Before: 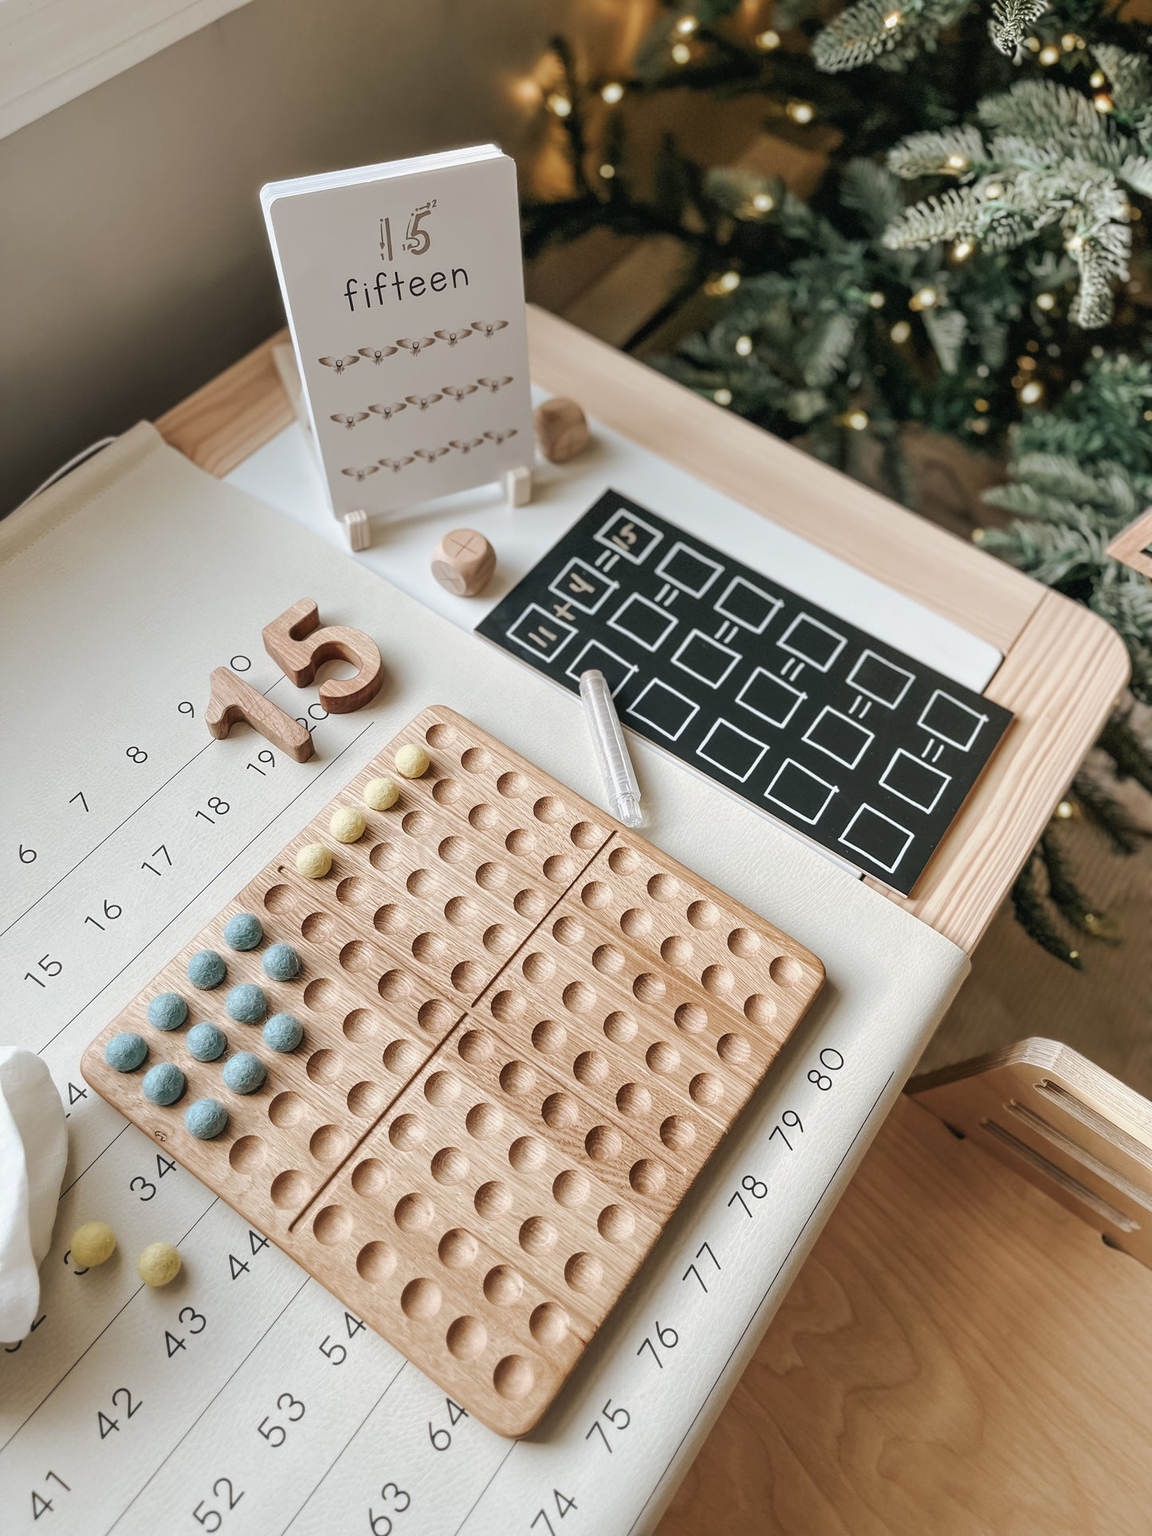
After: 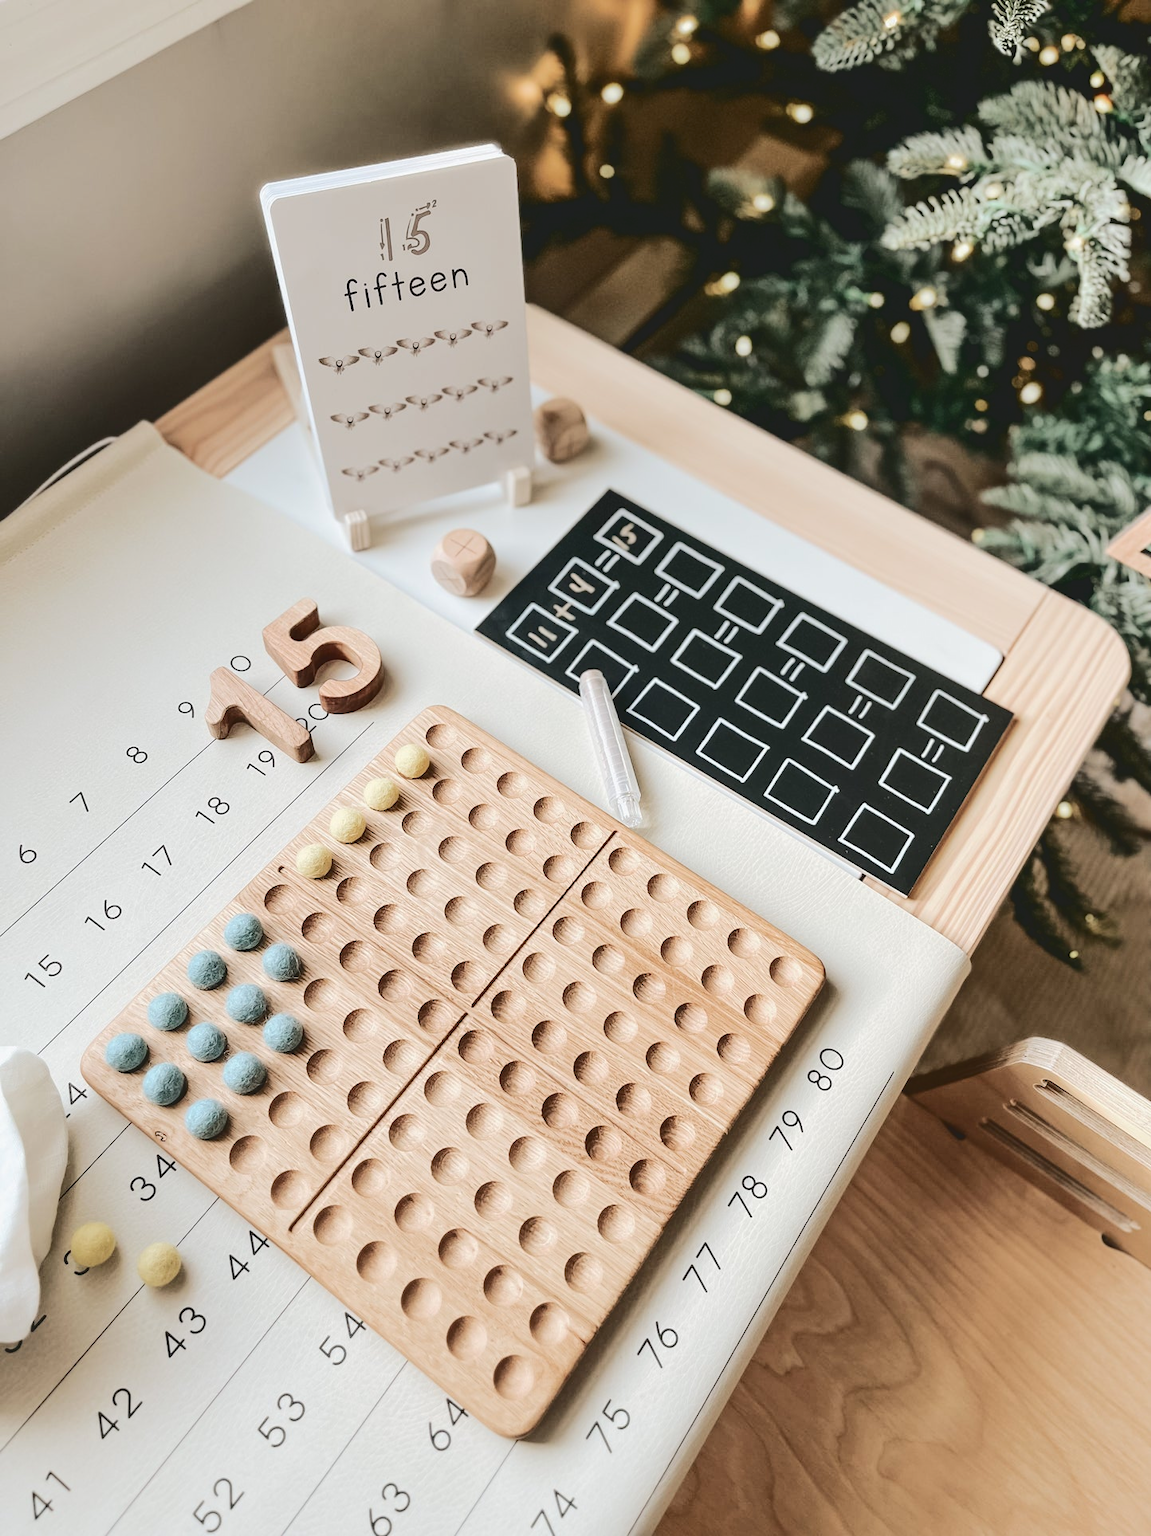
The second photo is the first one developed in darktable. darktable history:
tone curve: curves: ch0 [(0, 0) (0.003, 0.117) (0.011, 0.115) (0.025, 0.116) (0.044, 0.116) (0.069, 0.112) (0.1, 0.113) (0.136, 0.127) (0.177, 0.148) (0.224, 0.191) (0.277, 0.249) (0.335, 0.363) (0.399, 0.479) (0.468, 0.589) (0.543, 0.664) (0.623, 0.733) (0.709, 0.799) (0.801, 0.852) (0.898, 0.914) (1, 1)], color space Lab, independent channels, preserve colors none
